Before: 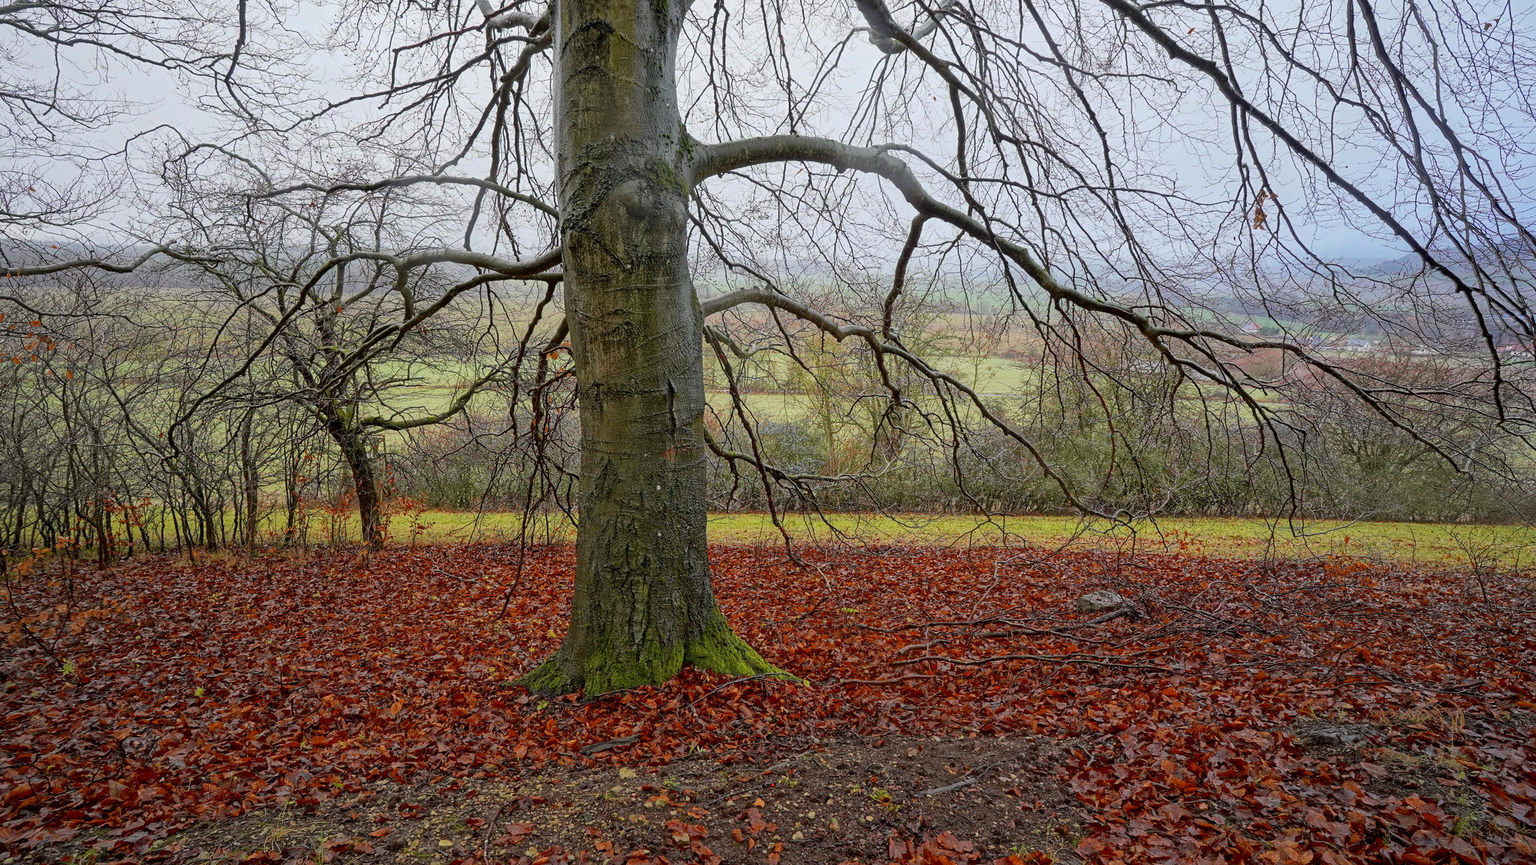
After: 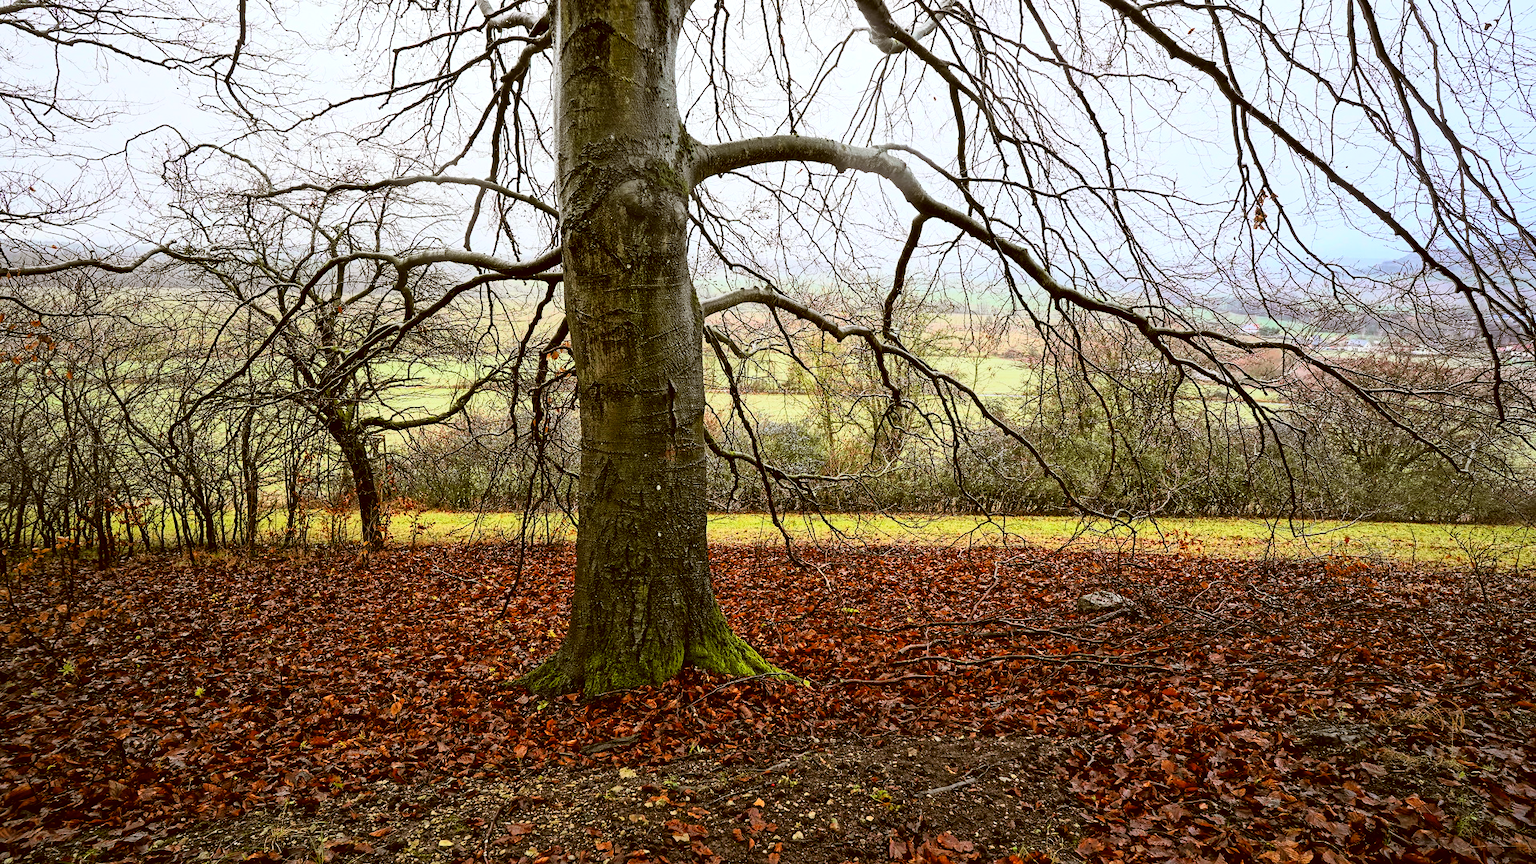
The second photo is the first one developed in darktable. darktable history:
tone curve: curves: ch0 [(0.016, 0.011) (0.084, 0.026) (0.469, 0.508) (0.721, 0.862) (1, 1)], color space Lab, linked channels, preserve colors none
tone equalizer: -8 EV -0.417 EV, -7 EV -0.389 EV, -6 EV -0.333 EV, -5 EV -0.222 EV, -3 EV 0.222 EV, -2 EV 0.333 EV, -1 EV 0.389 EV, +0 EV 0.417 EV, edges refinement/feathering 500, mask exposure compensation -1.57 EV, preserve details no
color correction: highlights a* -0.482, highlights b* 0.161, shadows a* 4.66, shadows b* 20.72
